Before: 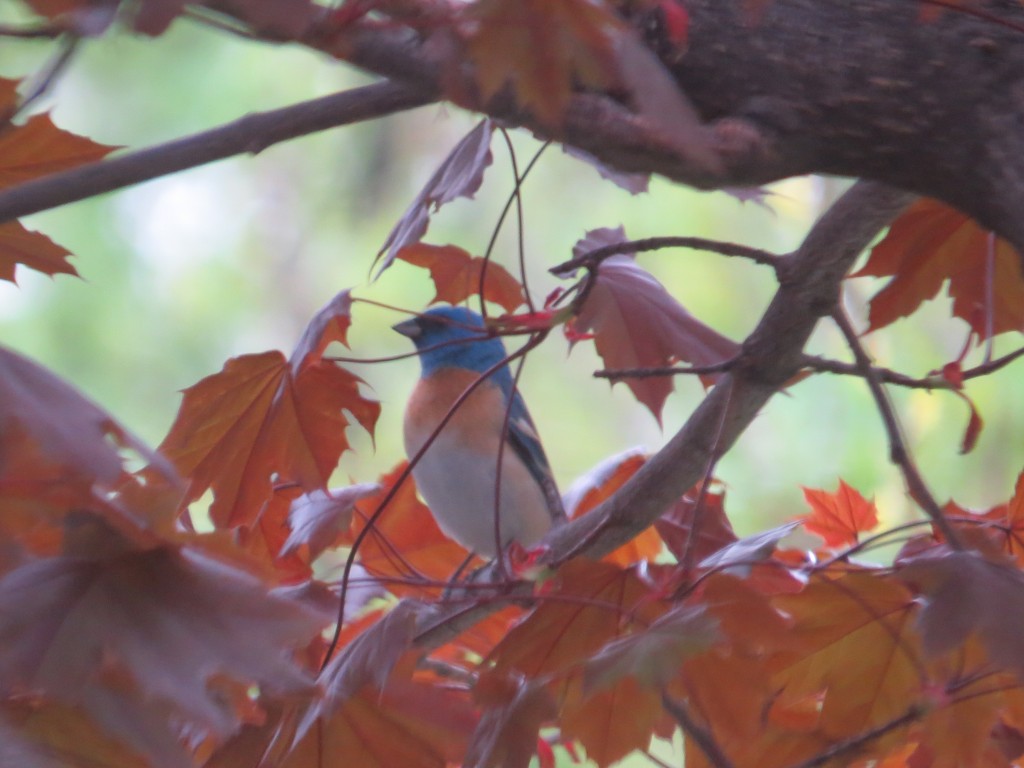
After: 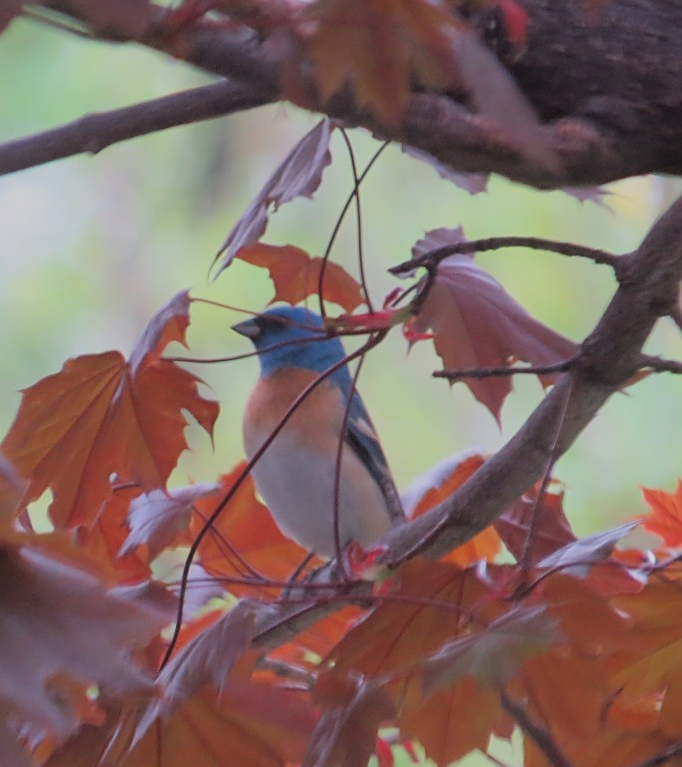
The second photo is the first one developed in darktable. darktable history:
sharpen: on, module defaults
crop and rotate: left 15.754%, right 17.579%
filmic rgb: black relative exposure -7.15 EV, white relative exposure 5.36 EV, hardness 3.02, color science v6 (2022)
